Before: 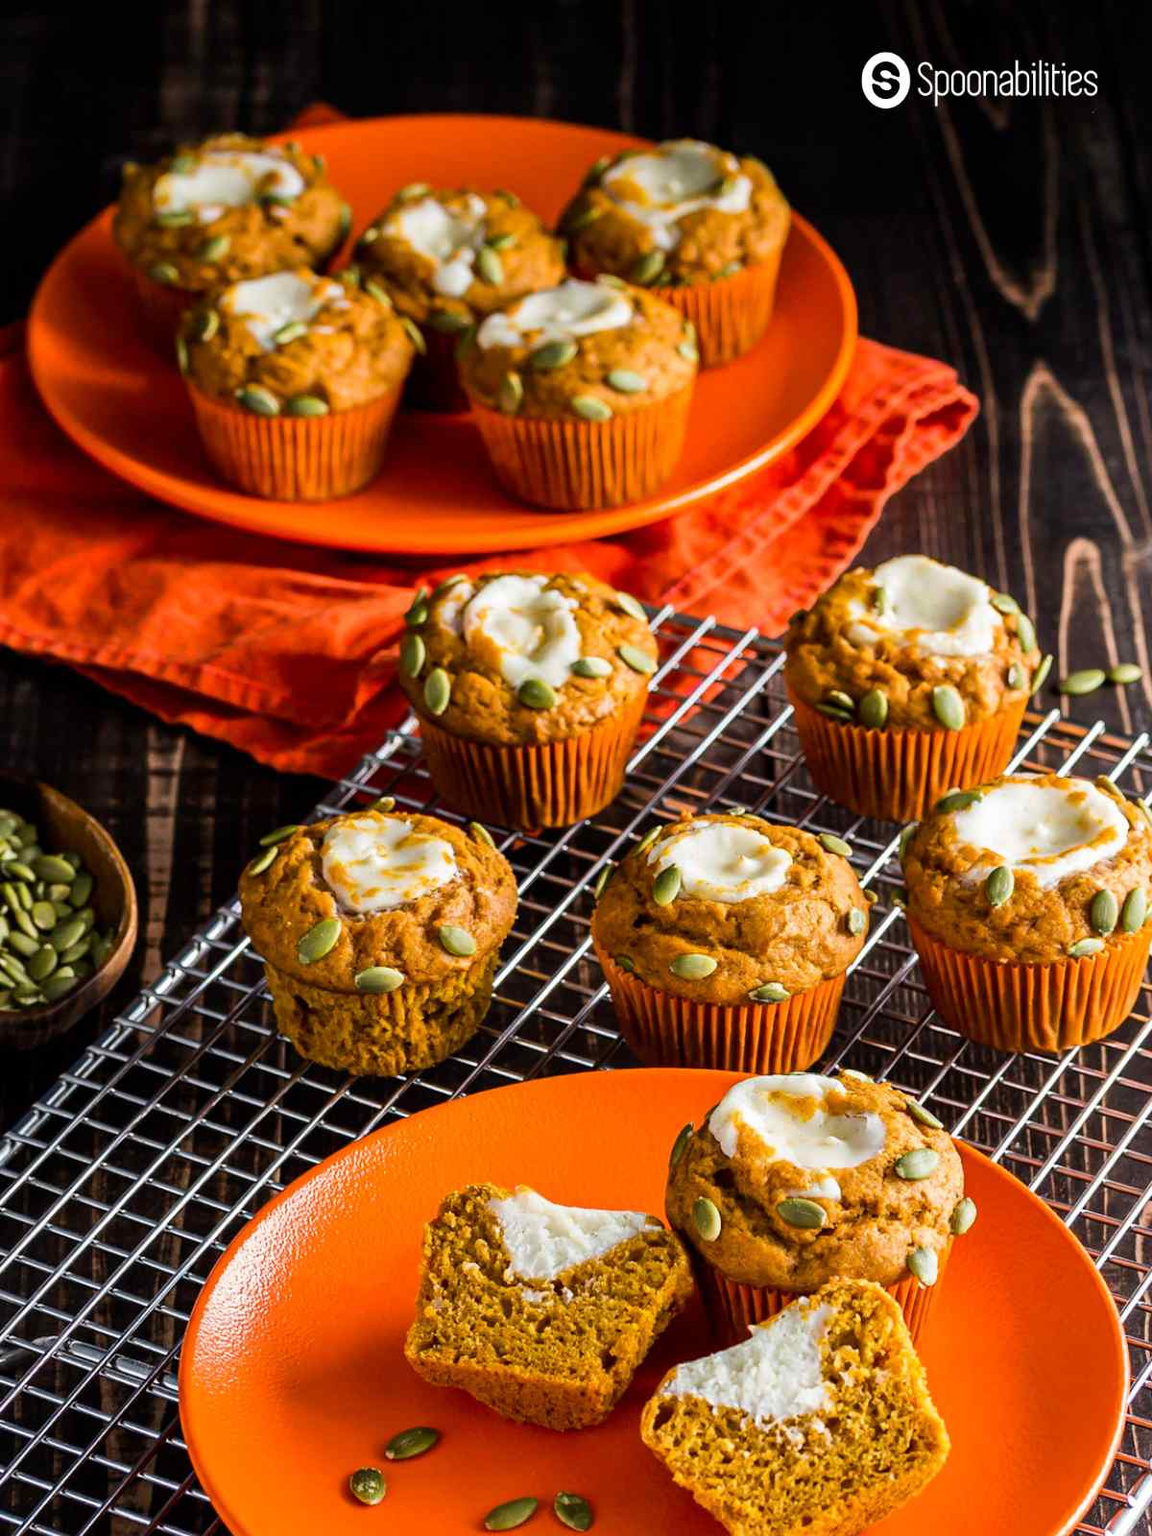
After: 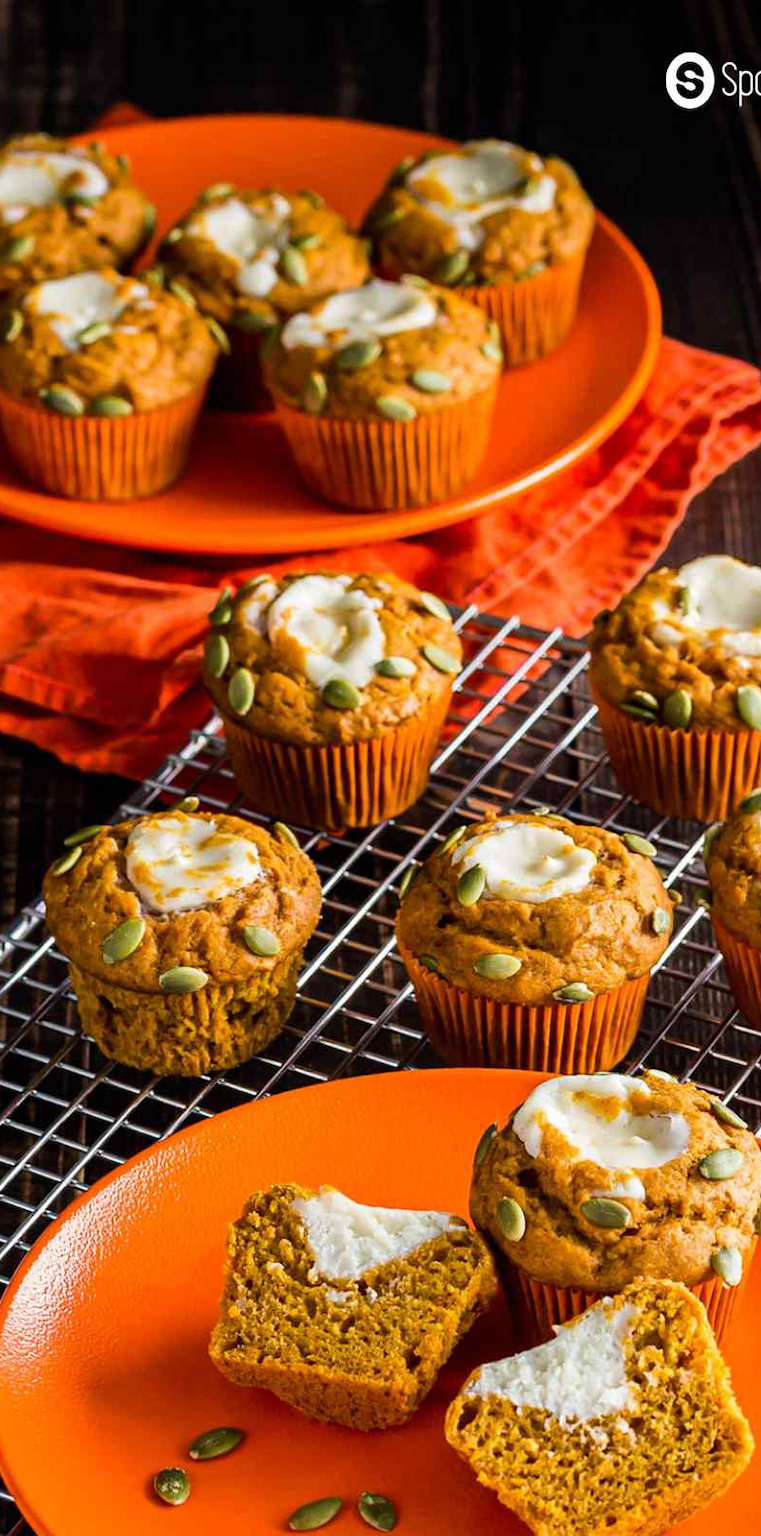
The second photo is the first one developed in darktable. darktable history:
crop: left 17.058%, right 16.803%
